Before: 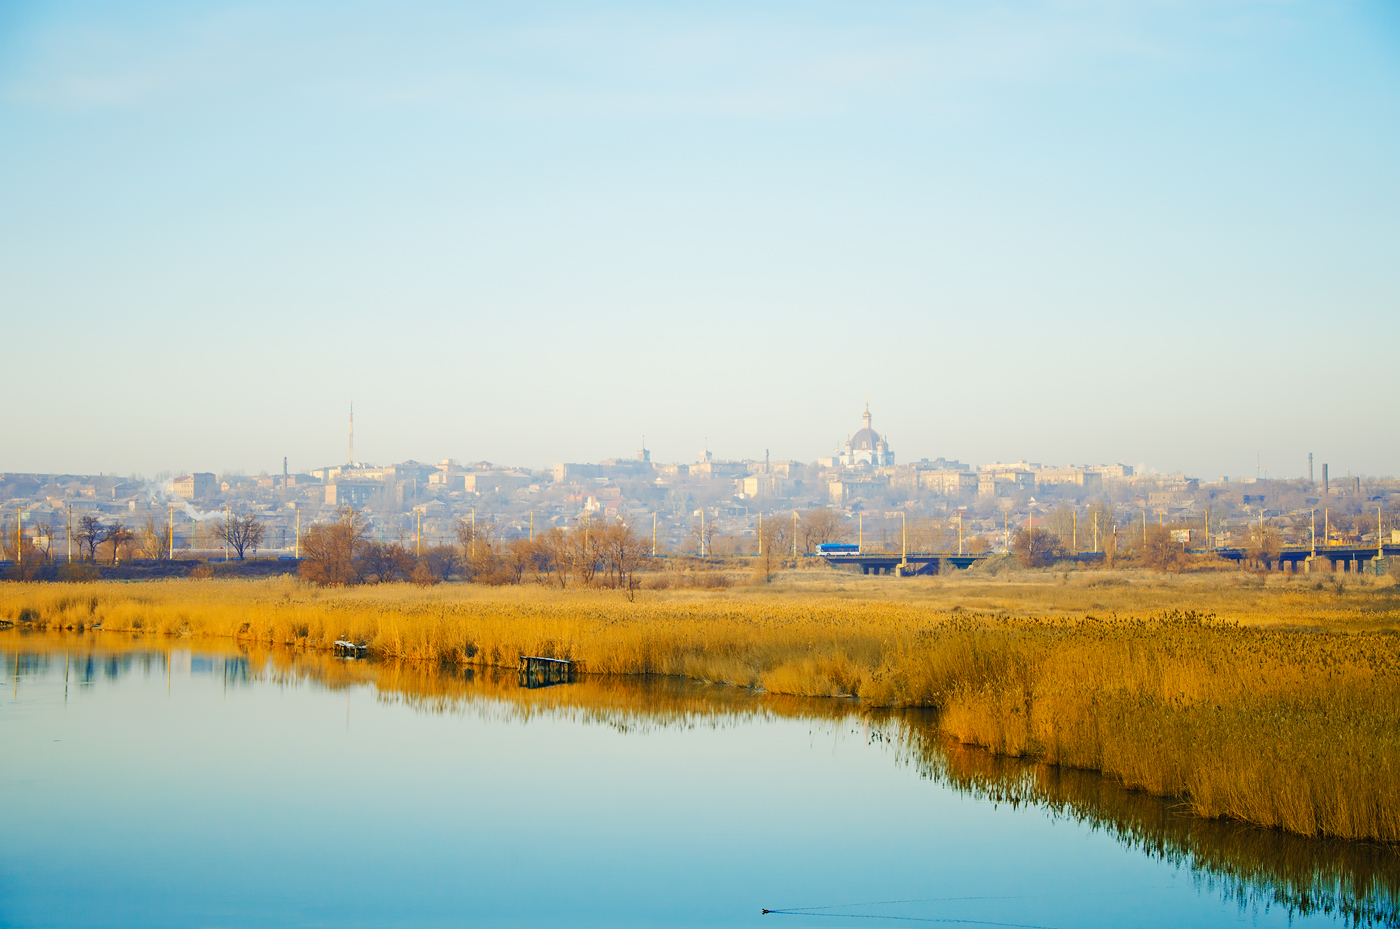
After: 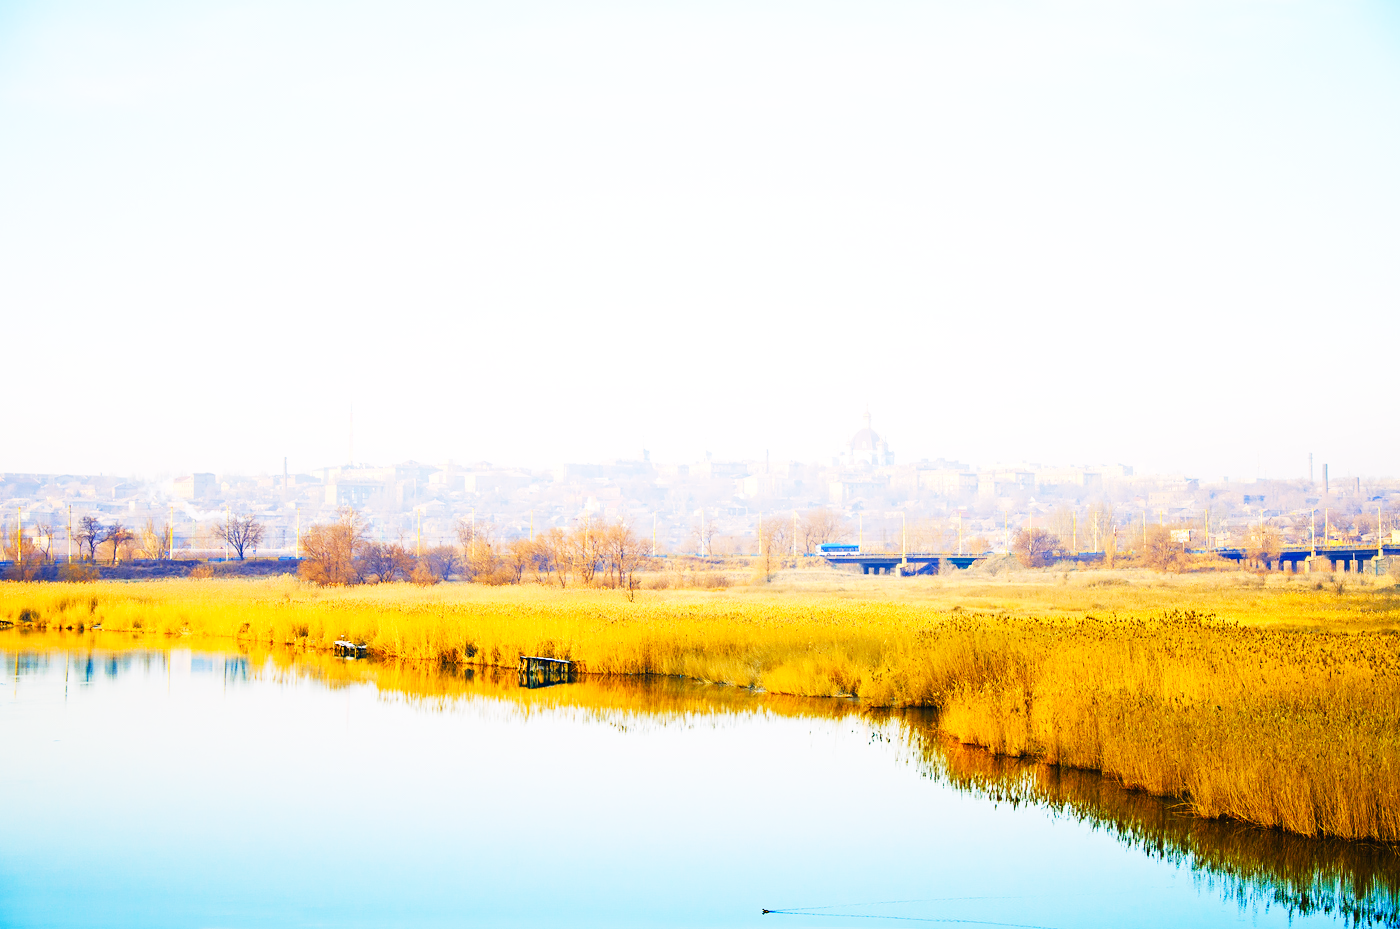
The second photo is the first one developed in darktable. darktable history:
white balance: red 1.05, blue 1.072
base curve: curves: ch0 [(0, 0.003) (0.001, 0.002) (0.006, 0.004) (0.02, 0.022) (0.048, 0.086) (0.094, 0.234) (0.162, 0.431) (0.258, 0.629) (0.385, 0.8) (0.548, 0.918) (0.751, 0.988) (1, 1)], preserve colors none
